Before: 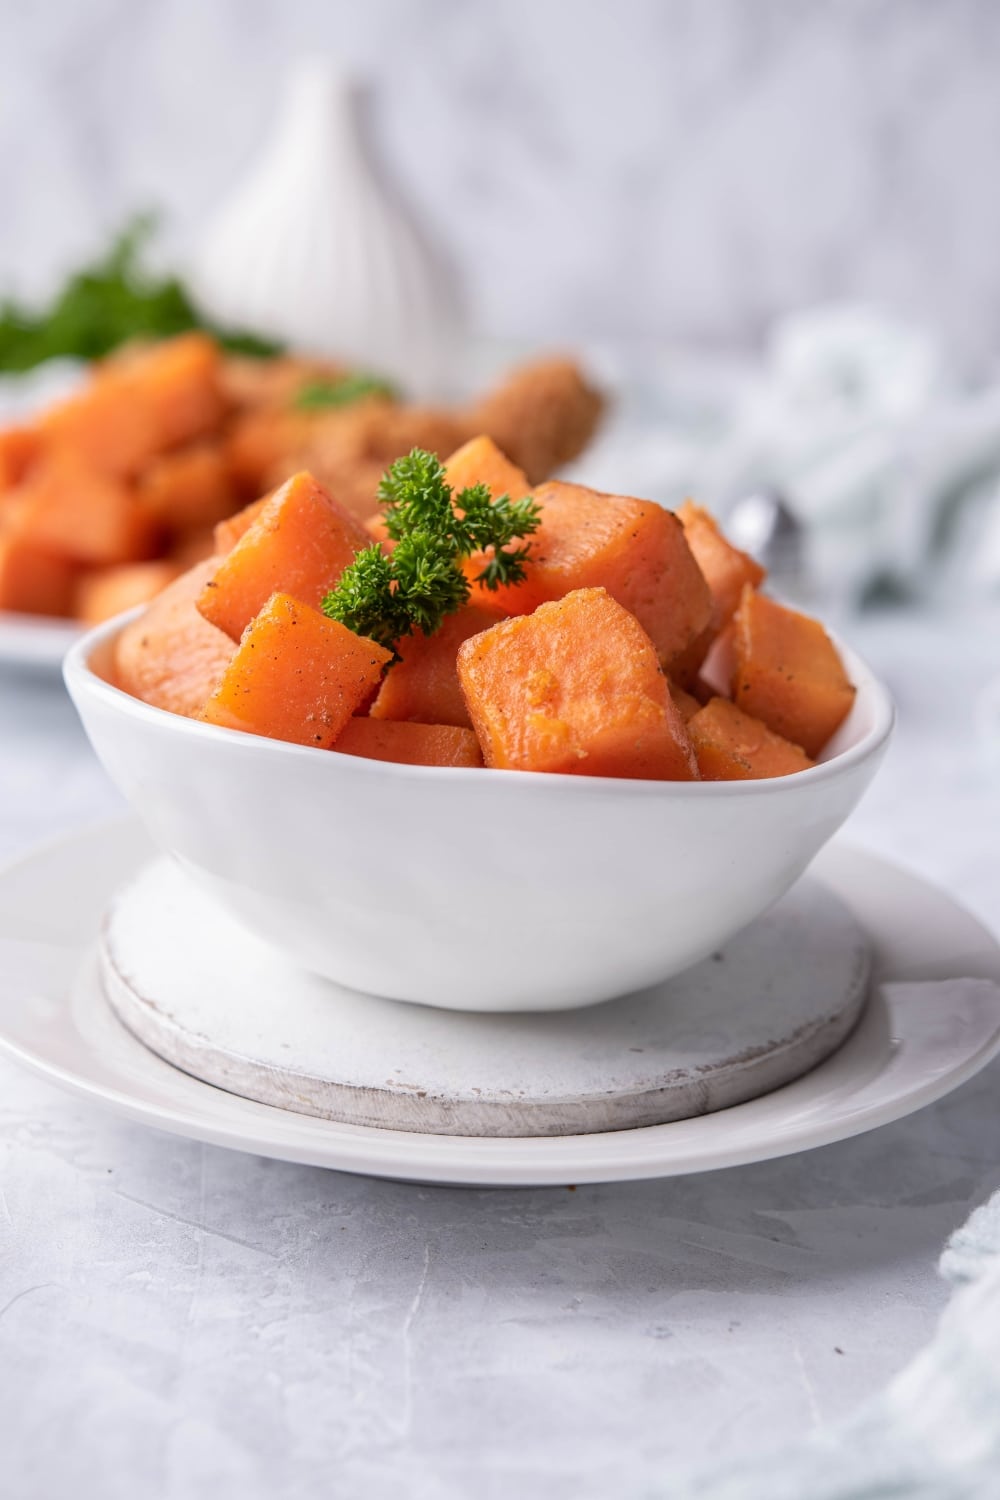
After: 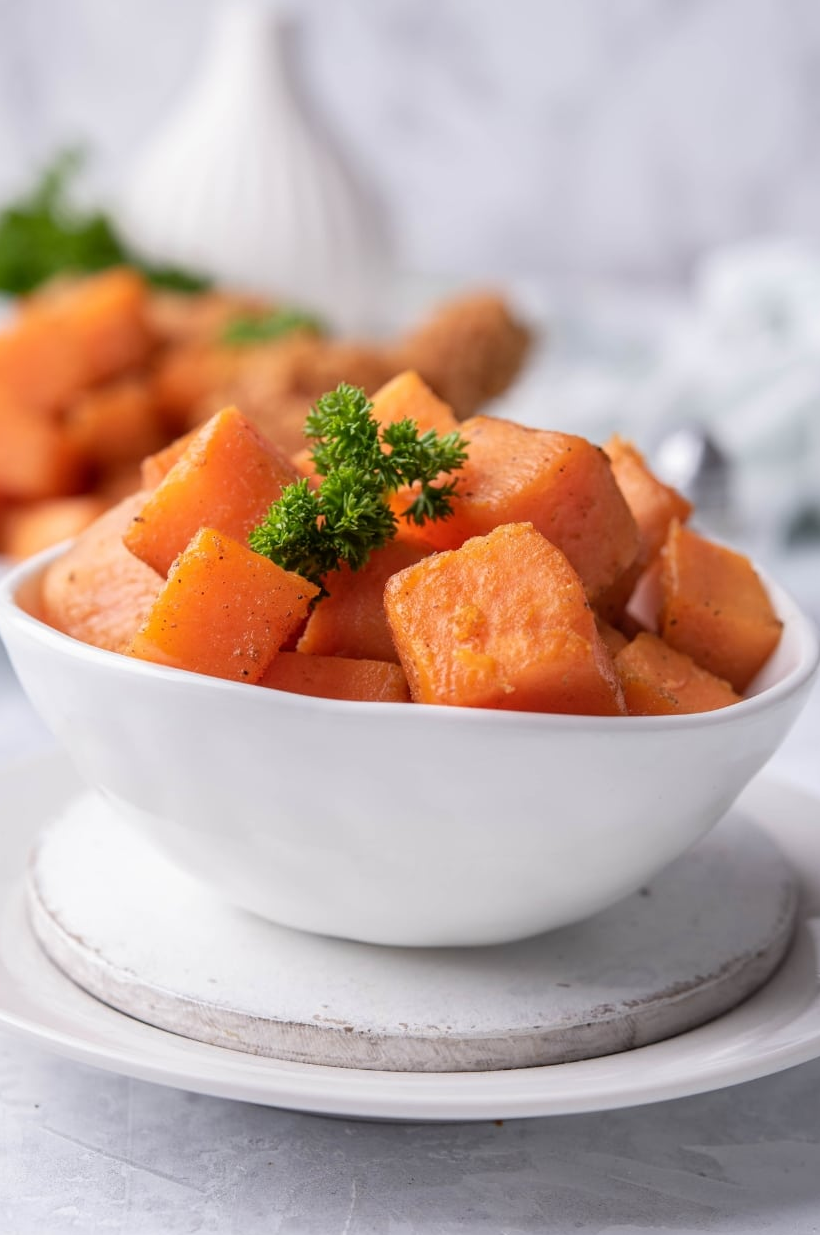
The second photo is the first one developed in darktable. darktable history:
crop and rotate: left 7.316%, top 4.396%, right 10.607%, bottom 13.205%
